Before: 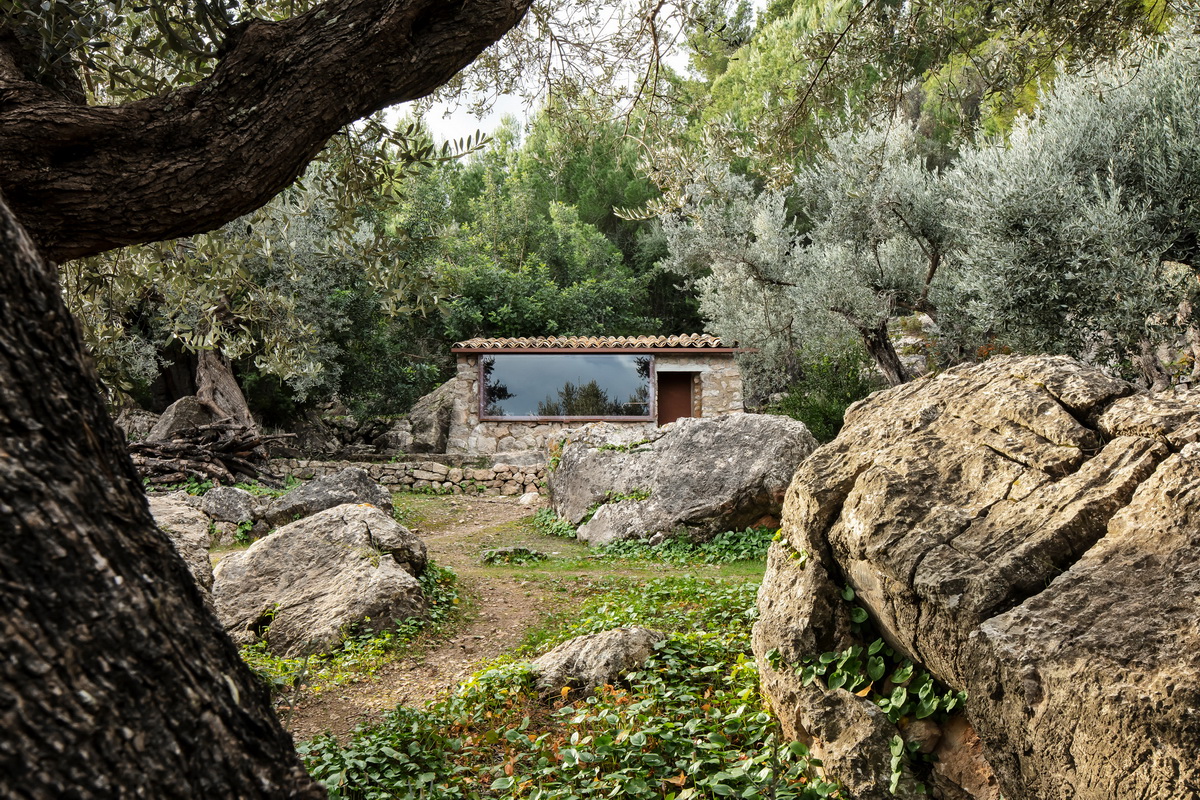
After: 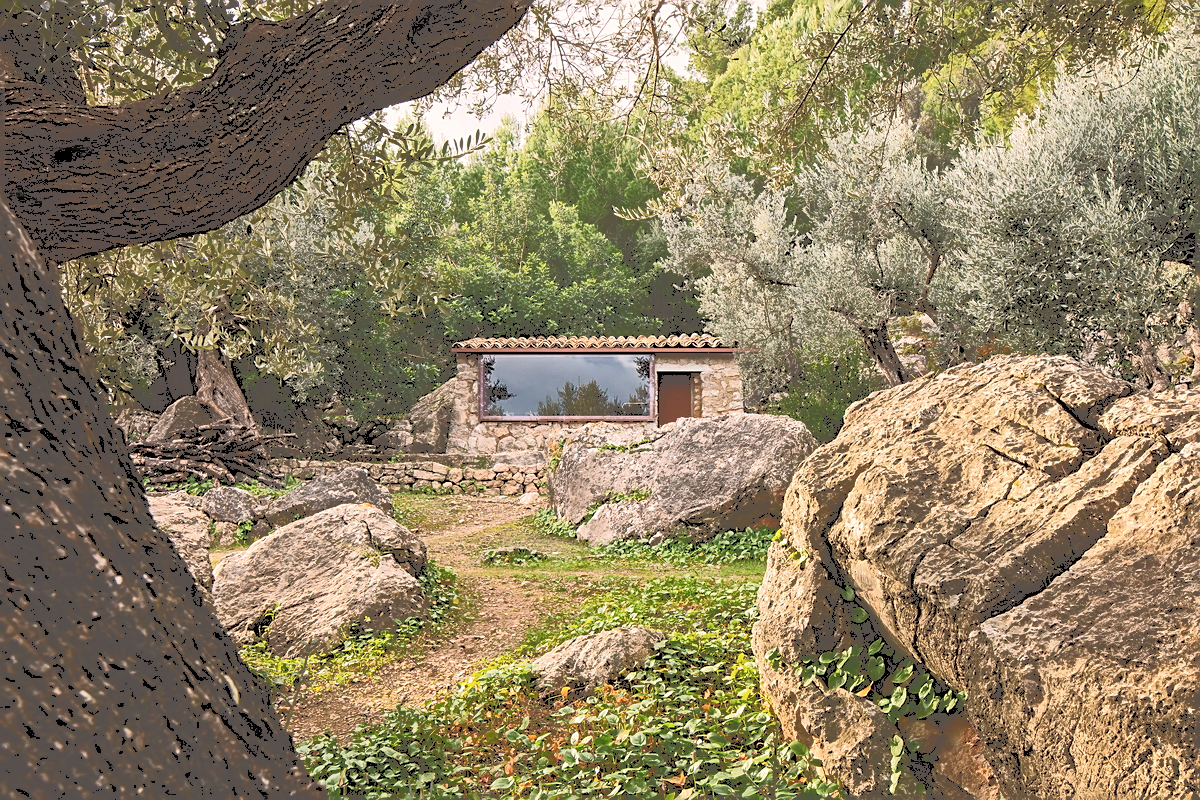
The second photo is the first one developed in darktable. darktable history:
color correction: highlights a* 7.05, highlights b* 3.83
sharpen: on, module defaults
tone curve: curves: ch0 [(0, 0) (0.003, 0.345) (0.011, 0.345) (0.025, 0.345) (0.044, 0.349) (0.069, 0.353) (0.1, 0.356) (0.136, 0.359) (0.177, 0.366) (0.224, 0.378) (0.277, 0.398) (0.335, 0.429) (0.399, 0.476) (0.468, 0.545) (0.543, 0.624) (0.623, 0.721) (0.709, 0.811) (0.801, 0.876) (0.898, 0.913) (1, 1)], color space Lab, independent channels, preserve colors none
velvia: strength 17.48%
